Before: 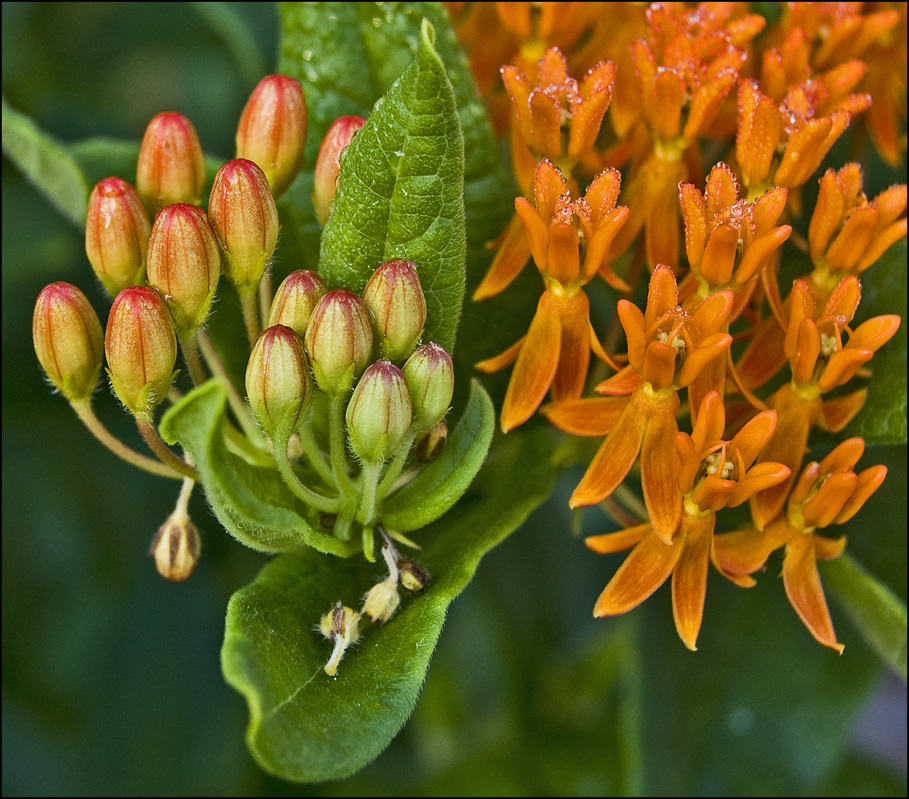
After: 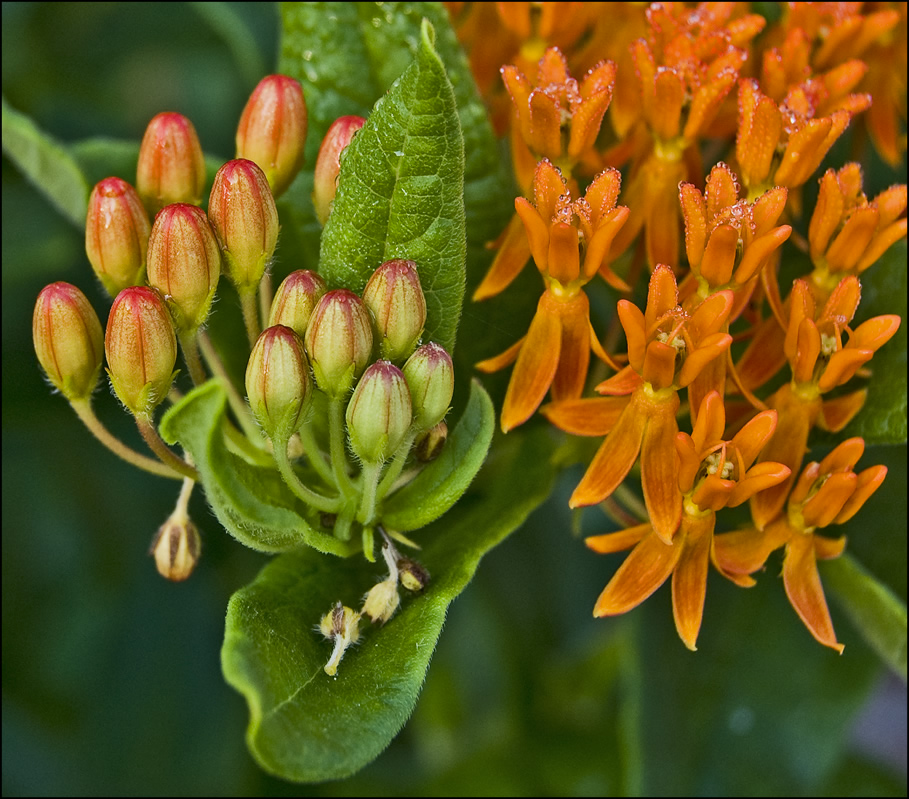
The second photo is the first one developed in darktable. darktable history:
shadows and highlights: shadows -20.04, white point adjustment -1.96, highlights -35.05
